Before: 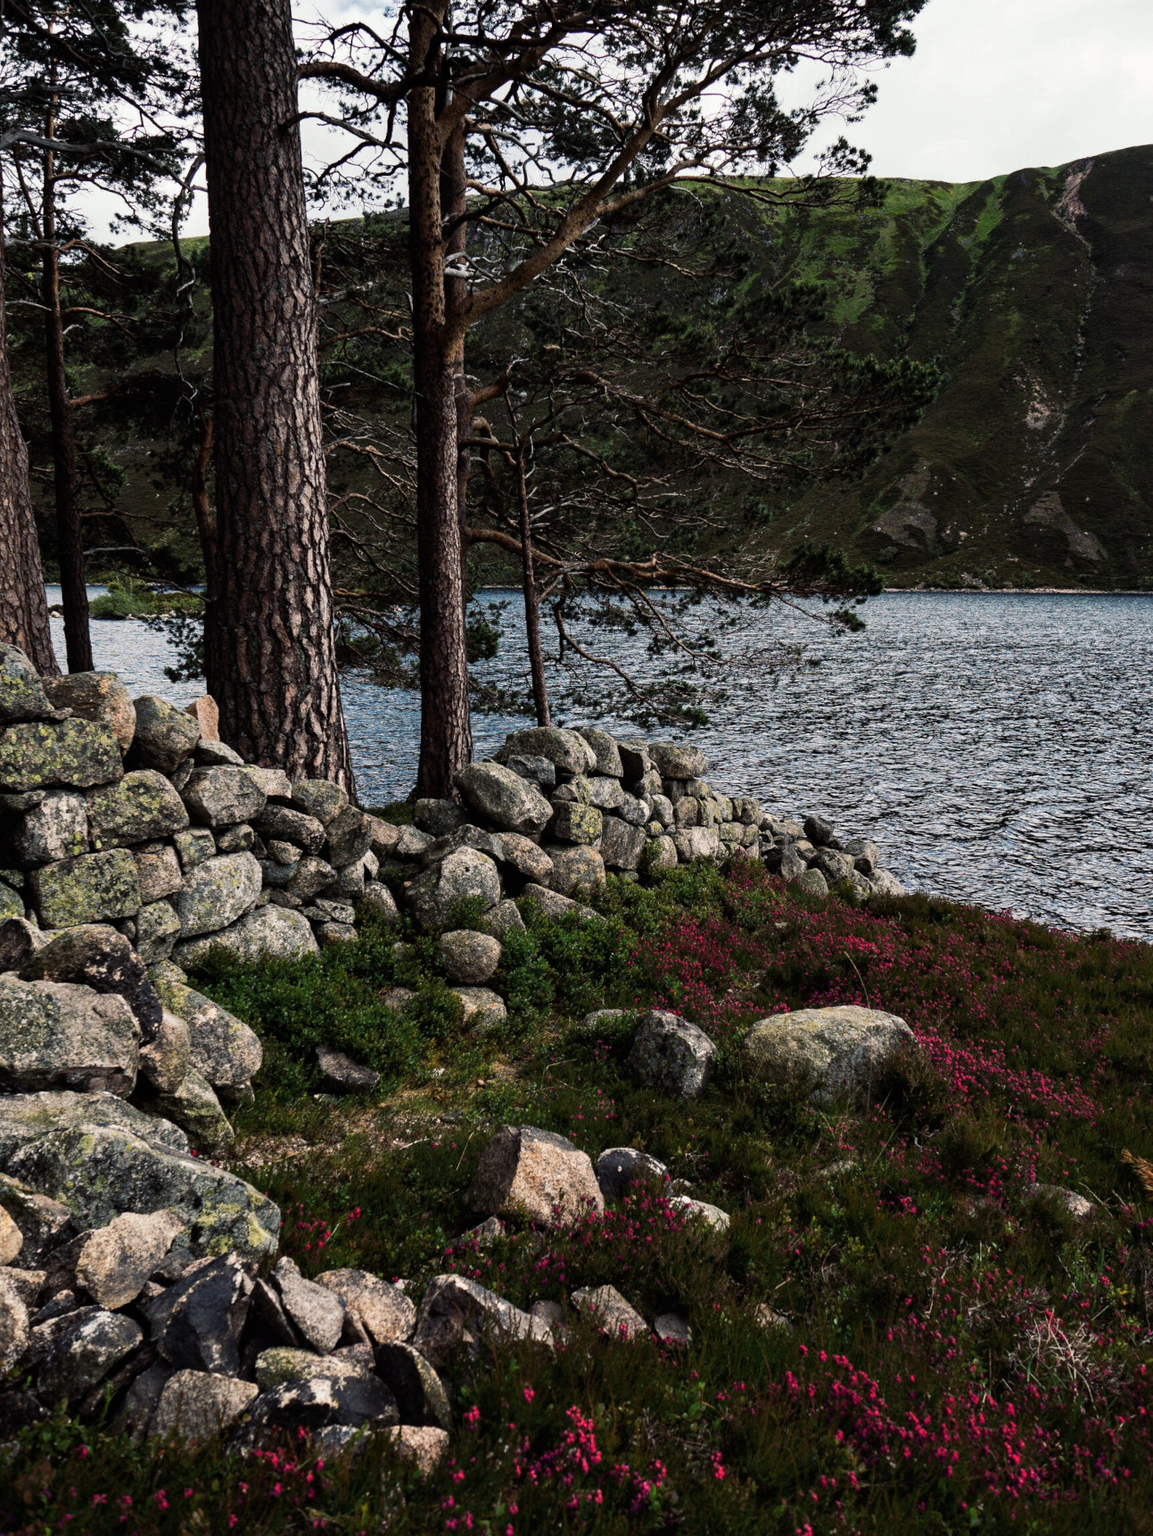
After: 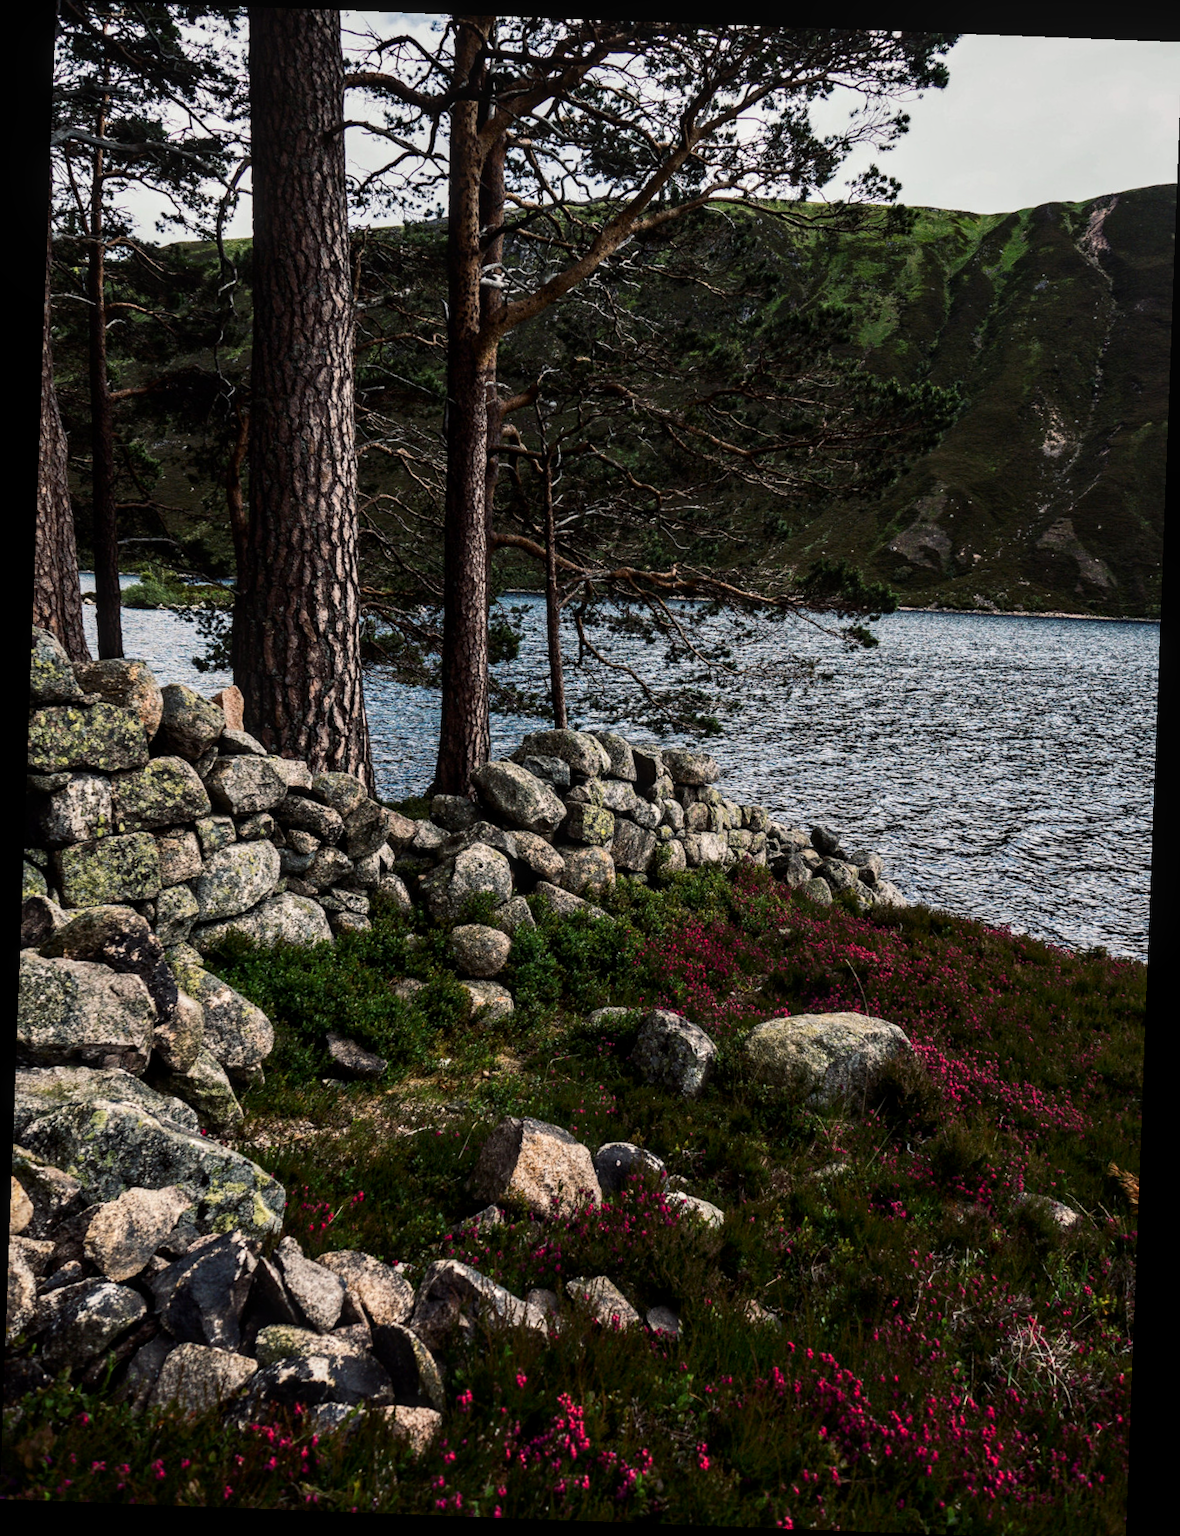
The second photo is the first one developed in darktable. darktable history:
rotate and perspective: rotation 2.17°, automatic cropping off
crop: top 0.05%, bottom 0.098%
exposure: compensate exposure bias true, compensate highlight preservation false
local contrast: on, module defaults
contrast brightness saturation: contrast 0.15, brightness -0.01, saturation 0.1
